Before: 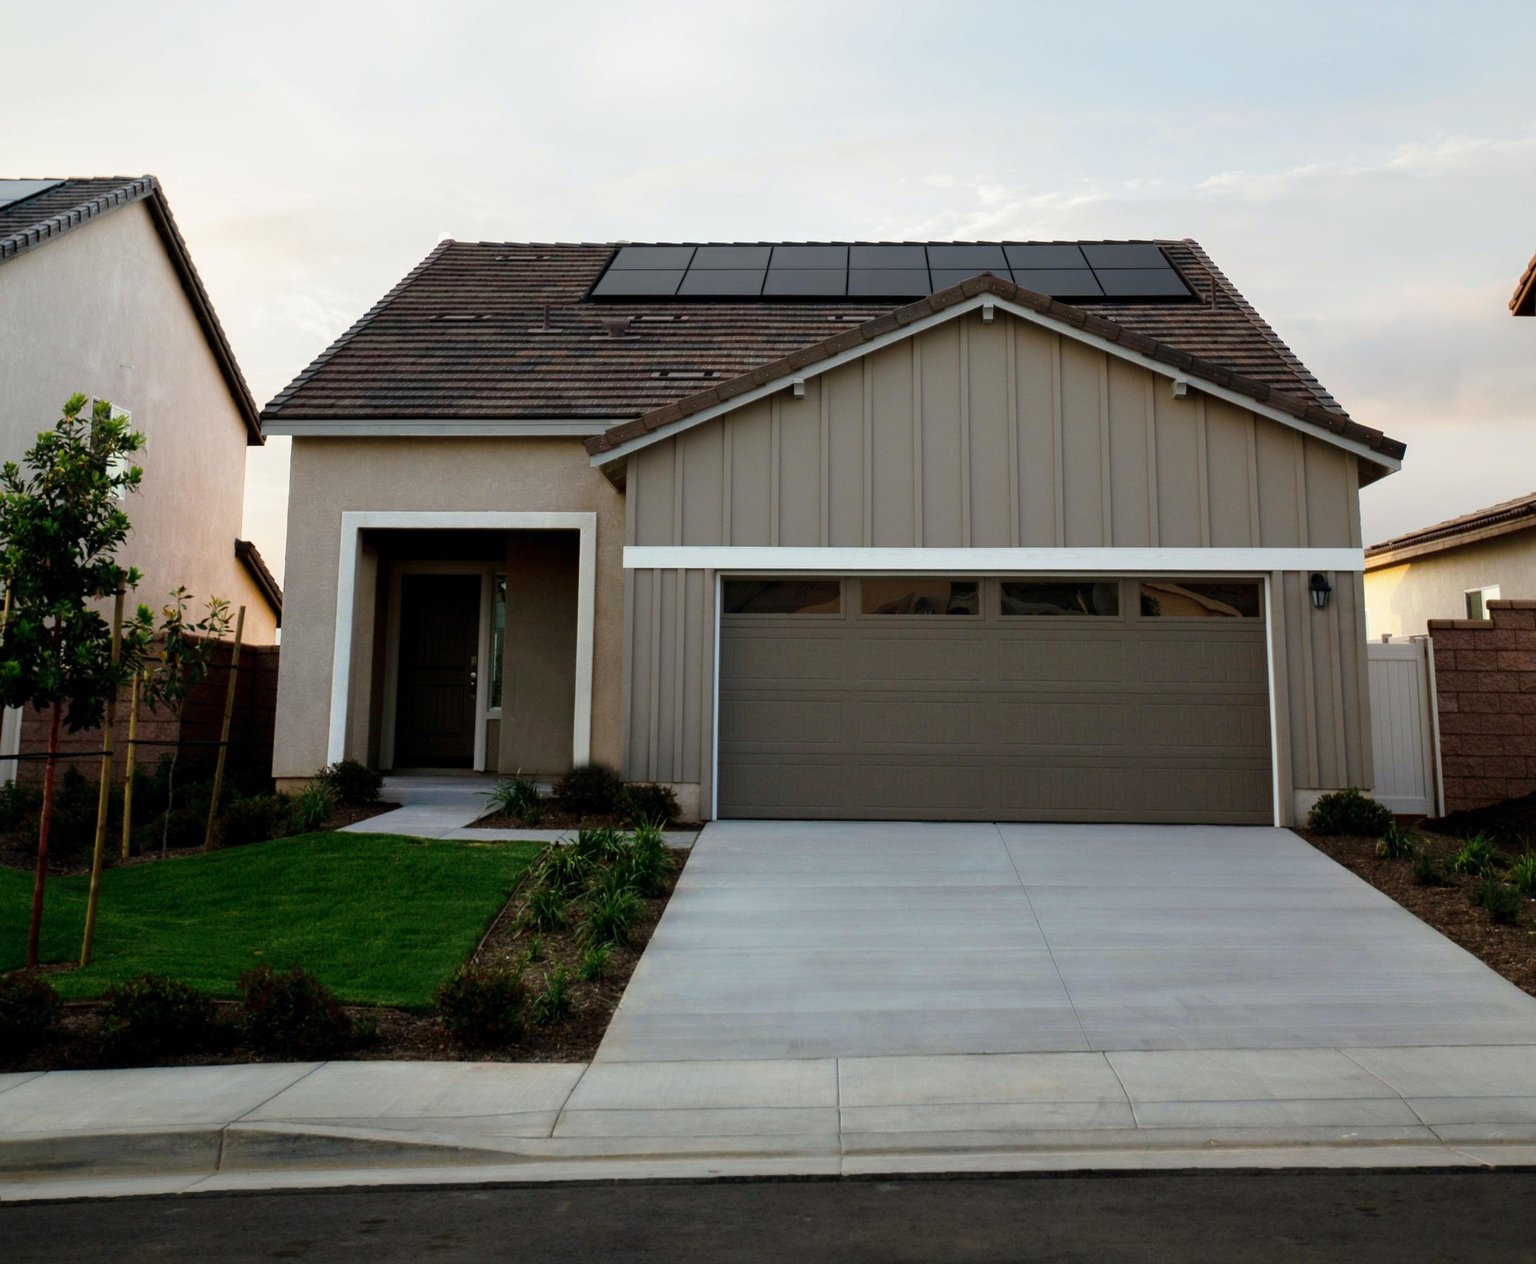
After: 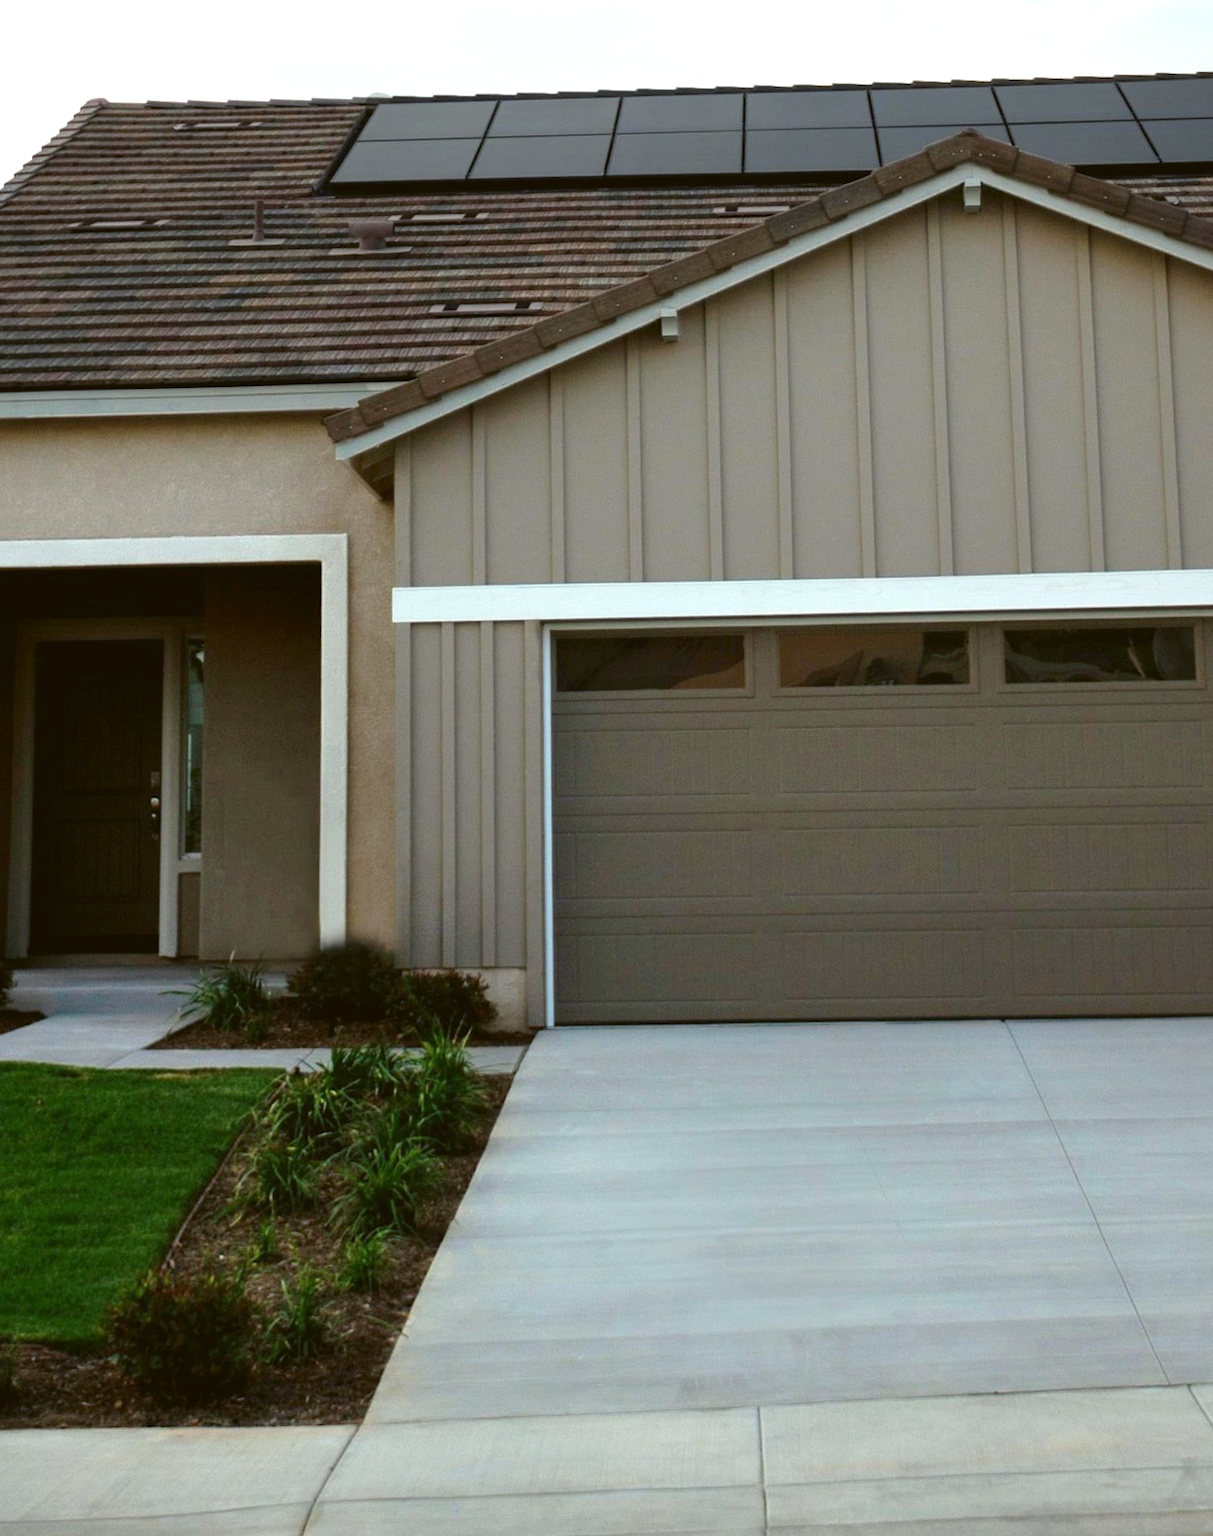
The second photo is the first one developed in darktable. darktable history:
crop and rotate: angle 0.02°, left 24.353%, top 13.219%, right 26.156%, bottom 8.224%
color balance: lift [1.004, 1.002, 1.002, 0.998], gamma [1, 1.007, 1.002, 0.993], gain [1, 0.977, 1.013, 1.023], contrast -3.64%
exposure: black level correction 0, exposure 0.5 EV, compensate highlight preservation false
rotate and perspective: rotation -1.42°, crop left 0.016, crop right 0.984, crop top 0.035, crop bottom 0.965
